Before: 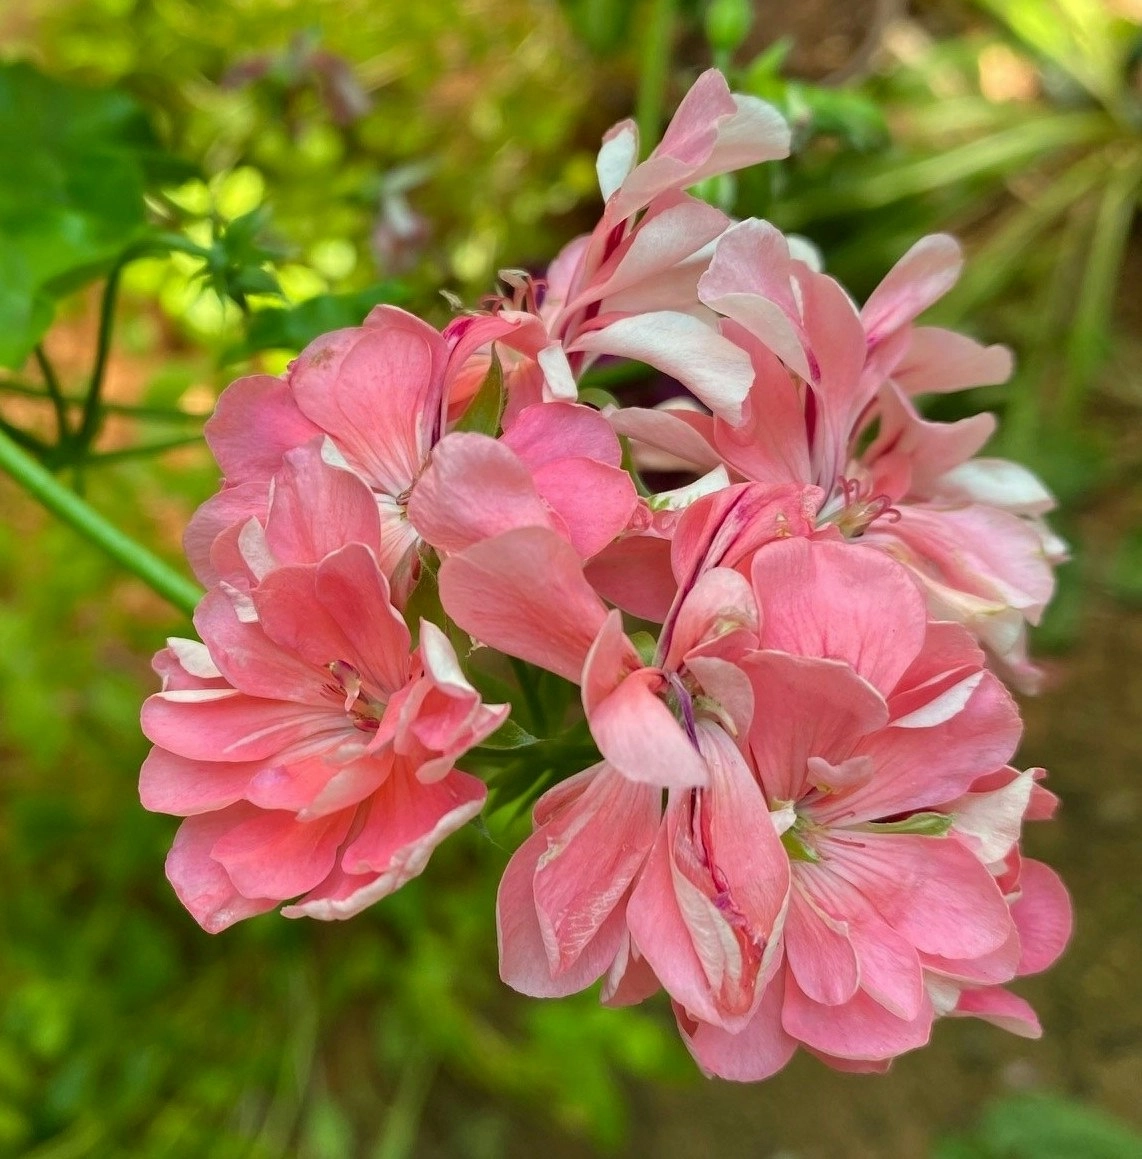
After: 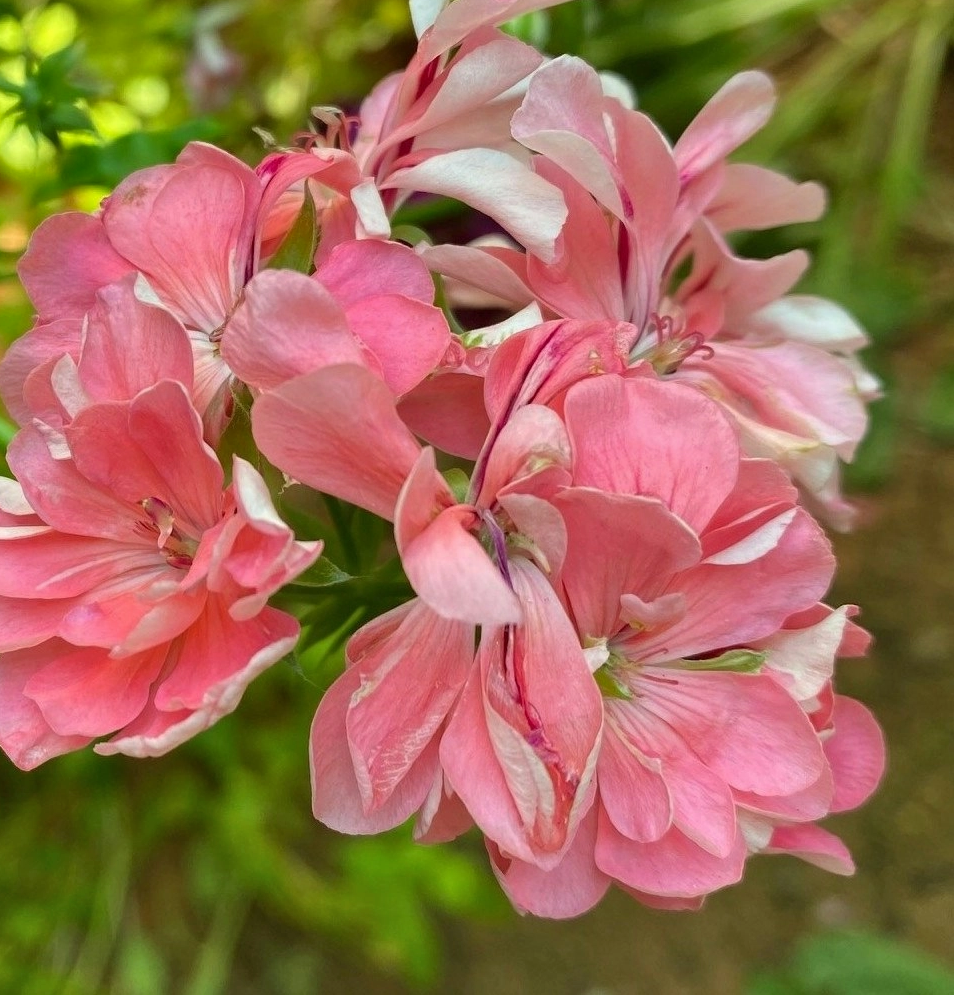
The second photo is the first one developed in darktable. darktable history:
crop: left 16.42%, top 14.131%
shadows and highlights: low approximation 0.01, soften with gaussian
